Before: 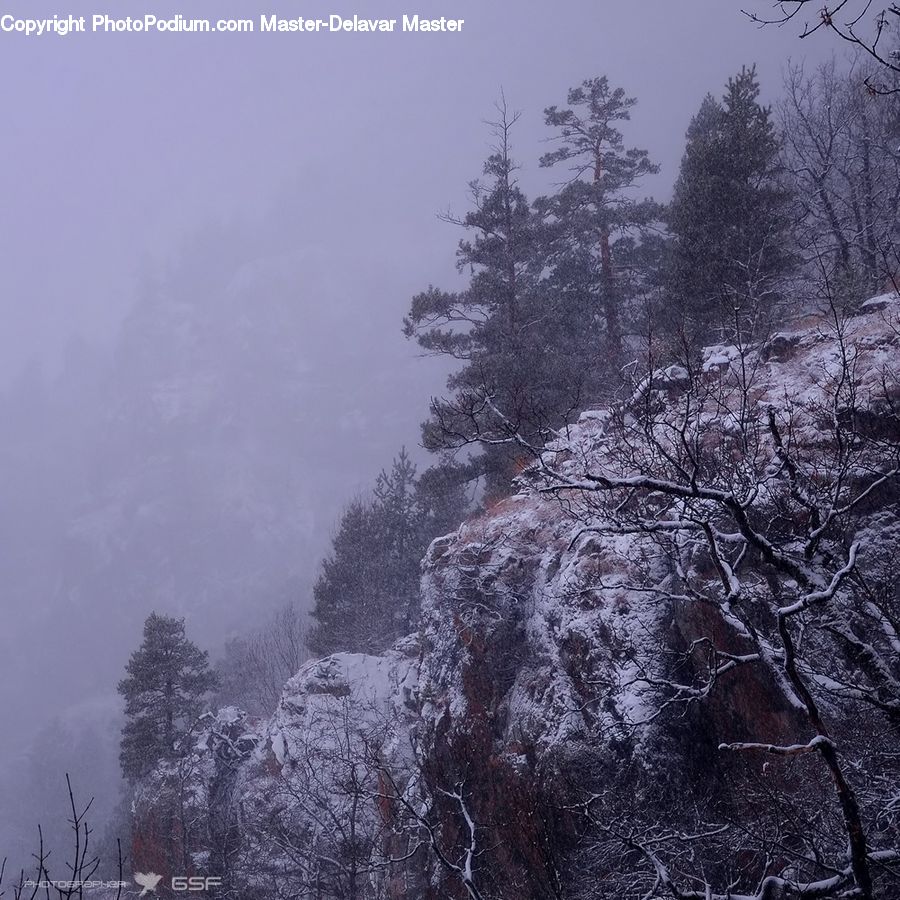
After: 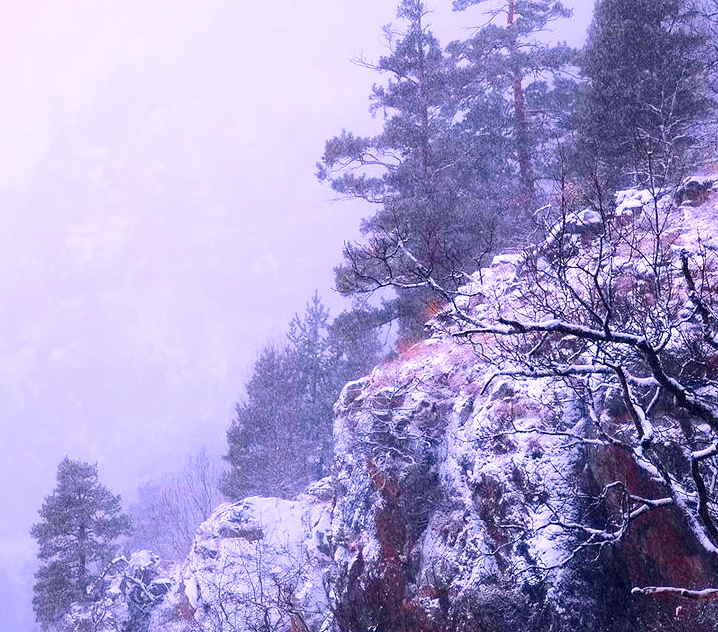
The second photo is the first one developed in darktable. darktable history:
contrast brightness saturation: contrast 0.094, saturation 0.275
crop: left 9.712%, top 17.35%, right 10.486%, bottom 12.323%
exposure: black level correction 0, exposure 1.2 EV, compensate exposure bias true, compensate highlight preservation false
tone equalizer: -8 EV -0.733 EV, -7 EV -0.688 EV, -6 EV -0.576 EV, -5 EV -0.373 EV, -3 EV 0.402 EV, -2 EV 0.6 EV, -1 EV 0.686 EV, +0 EV 0.737 EV, edges refinement/feathering 500, mask exposure compensation -1.57 EV, preserve details no
color balance rgb: highlights gain › chroma 1.438%, highlights gain › hue 306.54°, shadows fall-off 101.197%, perceptual saturation grading › global saturation 25.793%, hue shift -1.94°, mask middle-gray fulcrum 22.437%, contrast -21.485%
